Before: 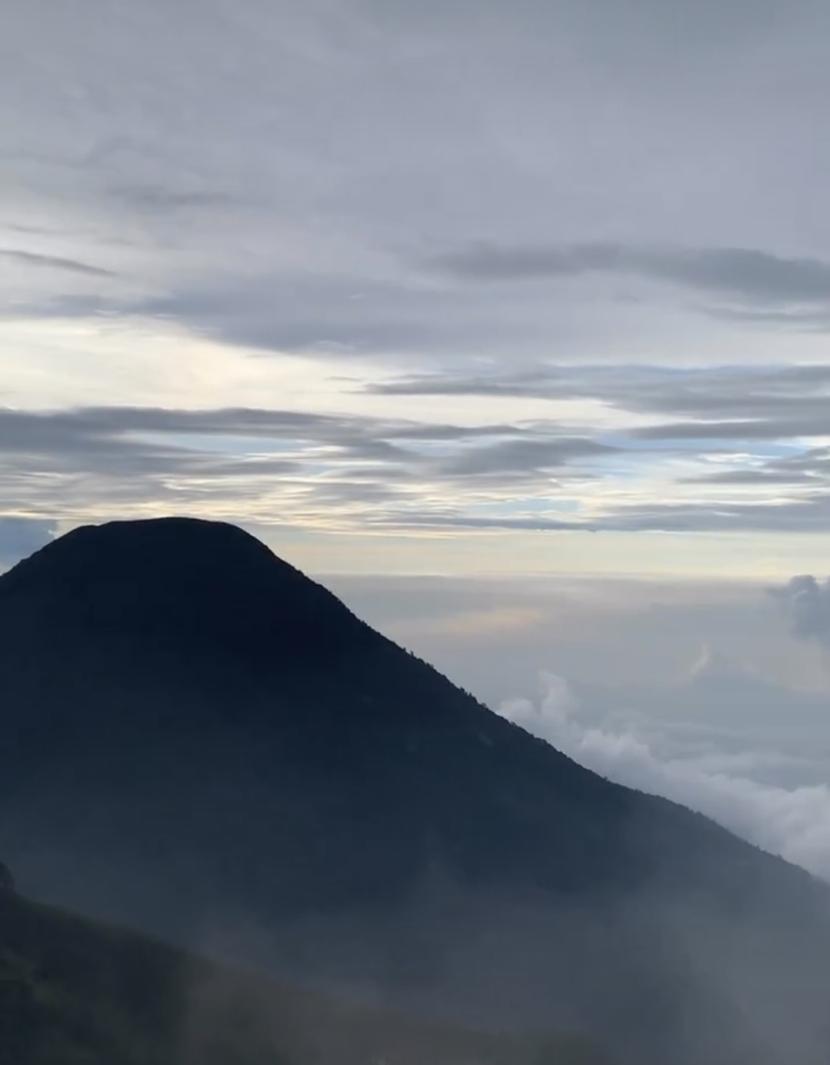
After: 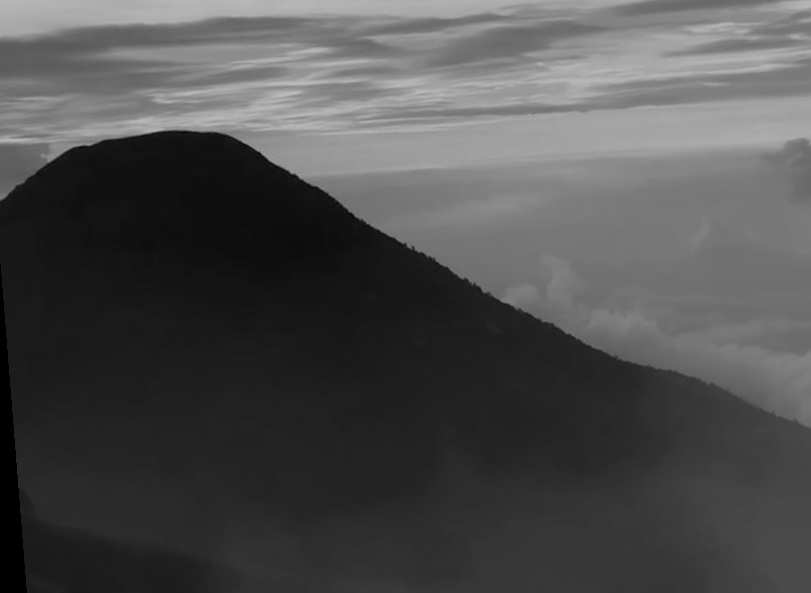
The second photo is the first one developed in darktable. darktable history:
crop and rotate: top 36.435%
monochrome: a 79.32, b 81.83, size 1.1
rotate and perspective: rotation -4.57°, crop left 0.054, crop right 0.944, crop top 0.087, crop bottom 0.914
tone equalizer: on, module defaults
